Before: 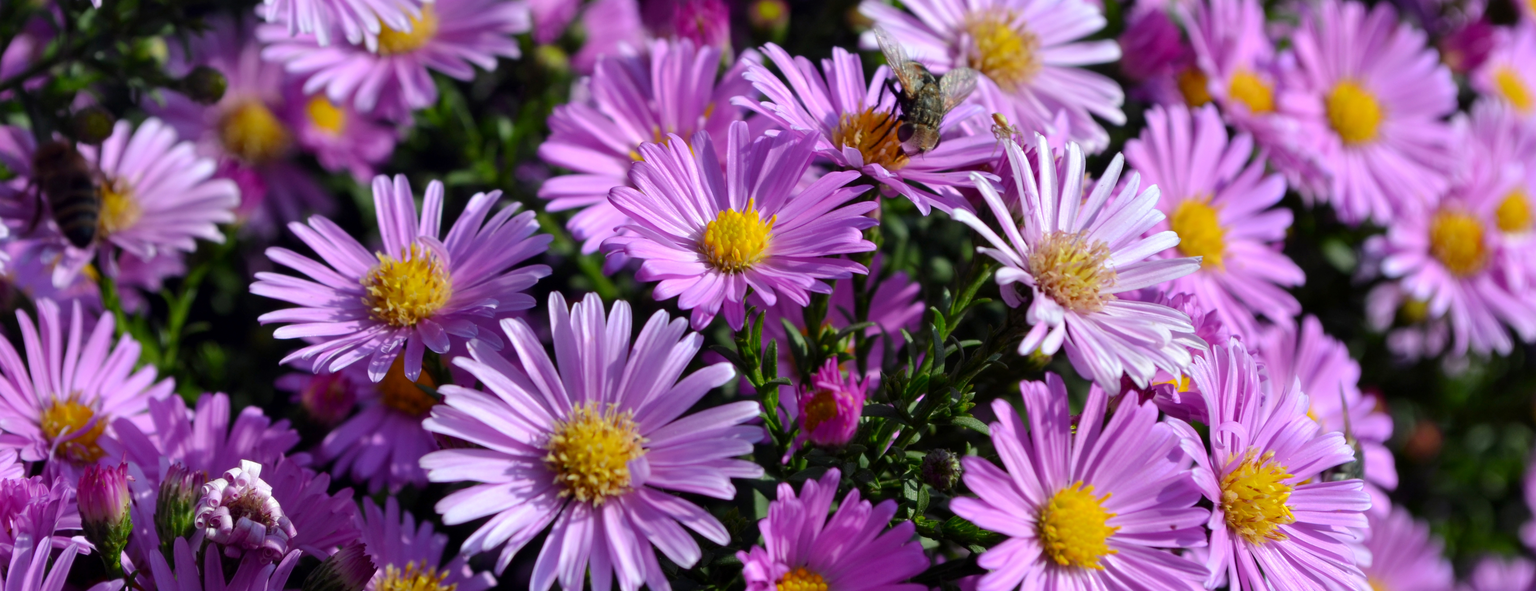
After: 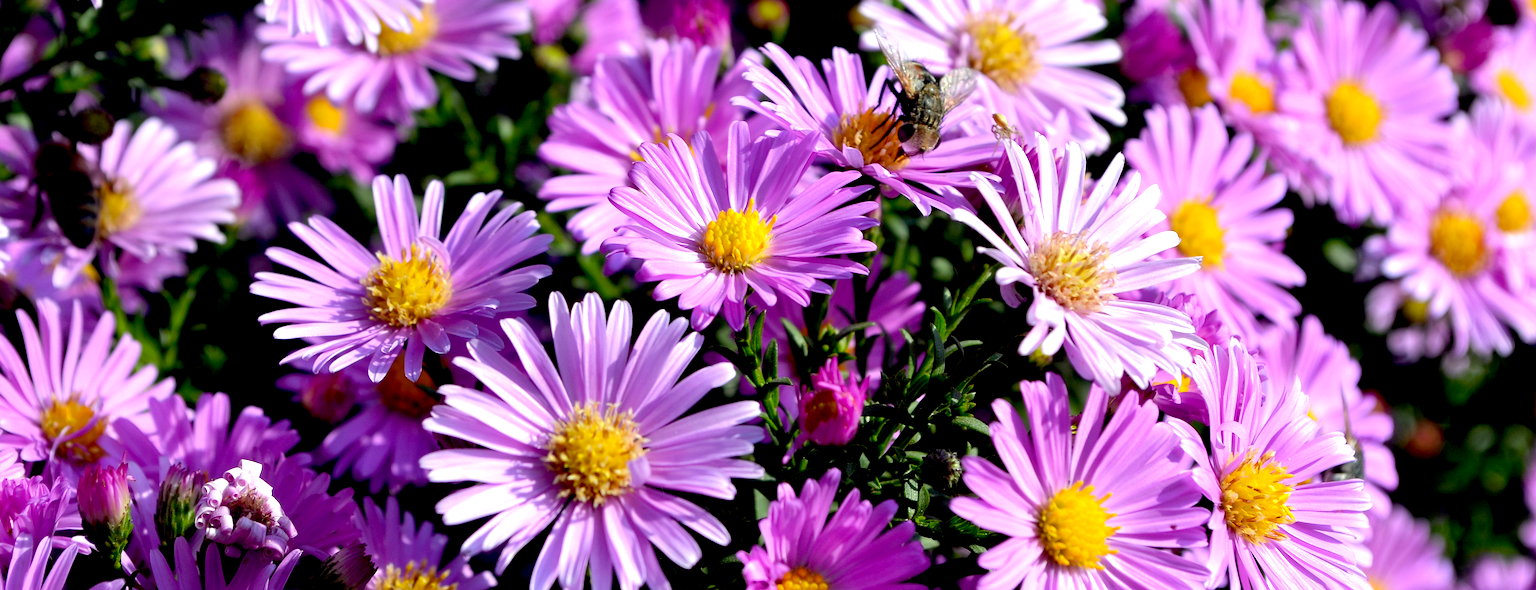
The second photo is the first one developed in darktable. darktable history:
sharpen: on, module defaults
exposure: black level correction 0.012, exposure 0.7 EV, compensate exposure bias true, compensate highlight preservation false
